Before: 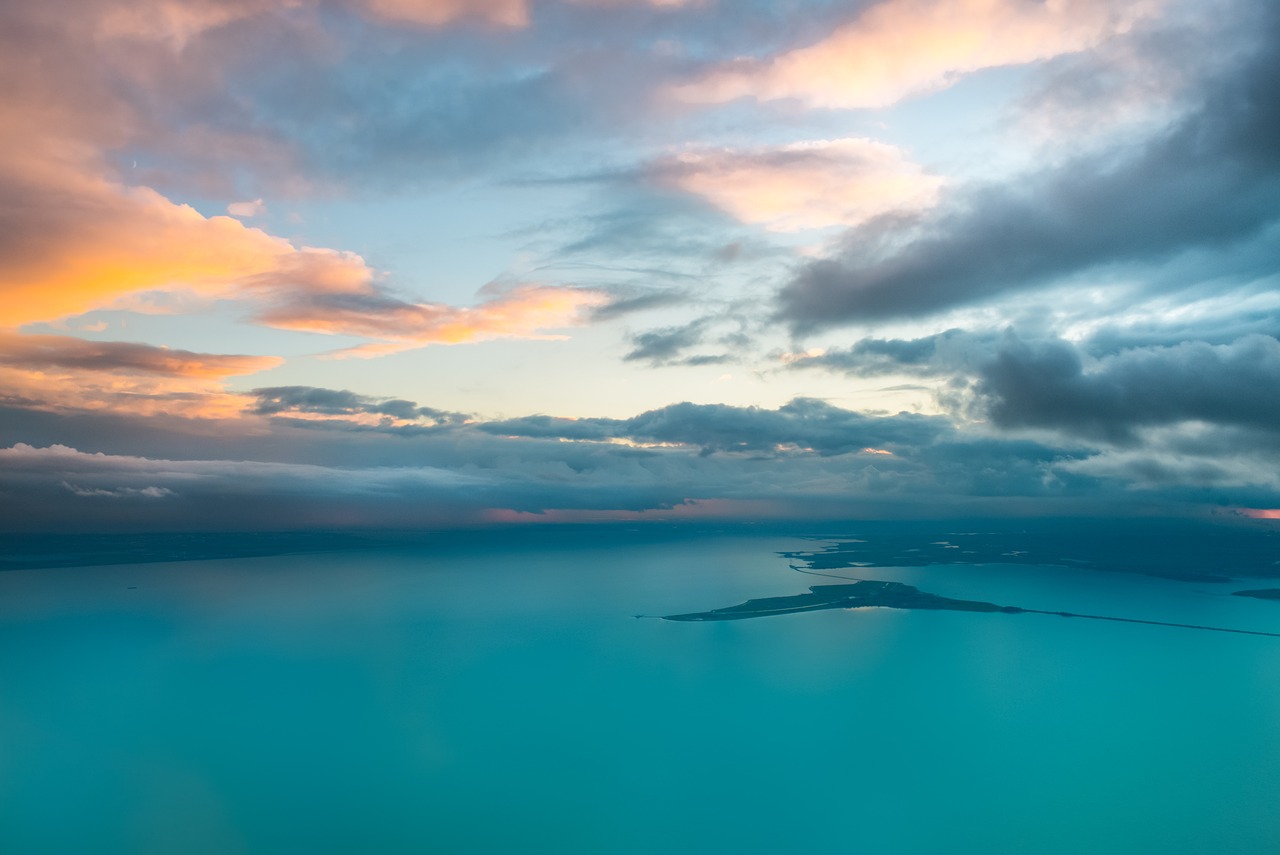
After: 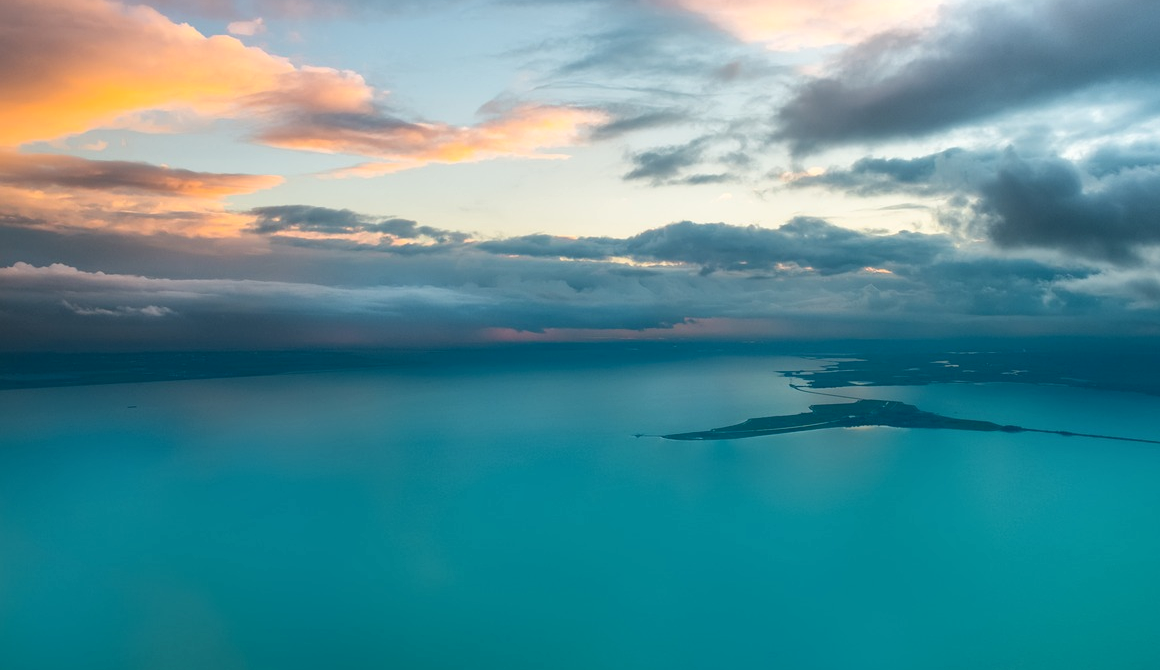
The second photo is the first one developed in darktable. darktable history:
local contrast: mode bilateral grid, contrast 19, coarseness 49, detail 120%, midtone range 0.2
crop: top 21.274%, right 9.351%, bottom 0.334%
